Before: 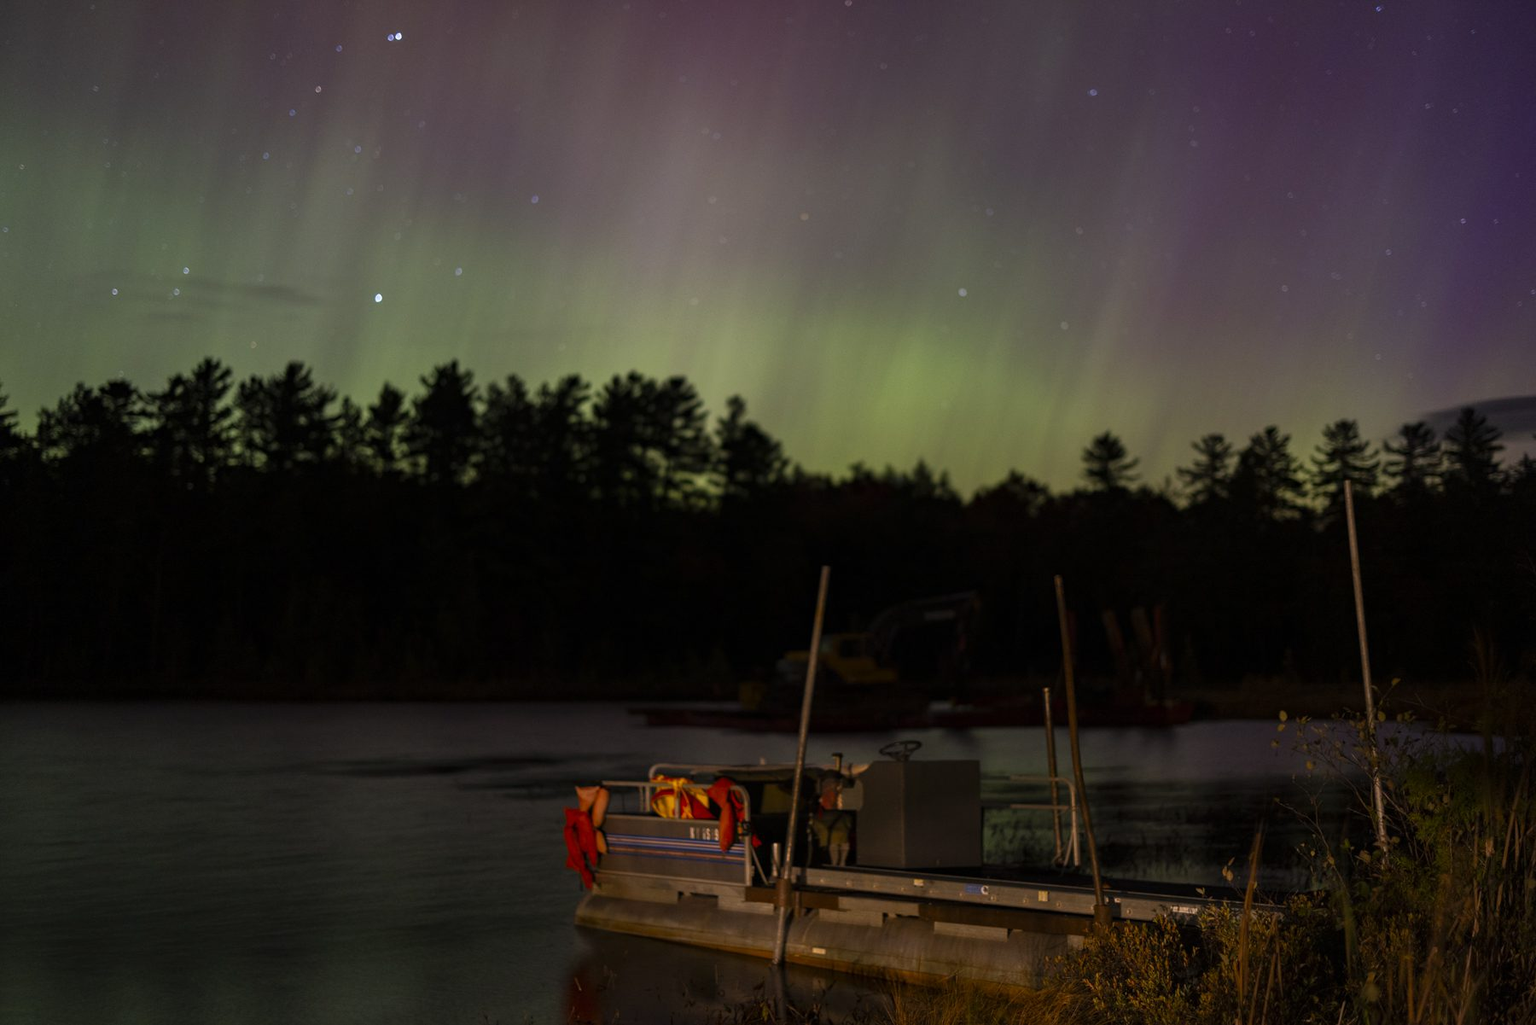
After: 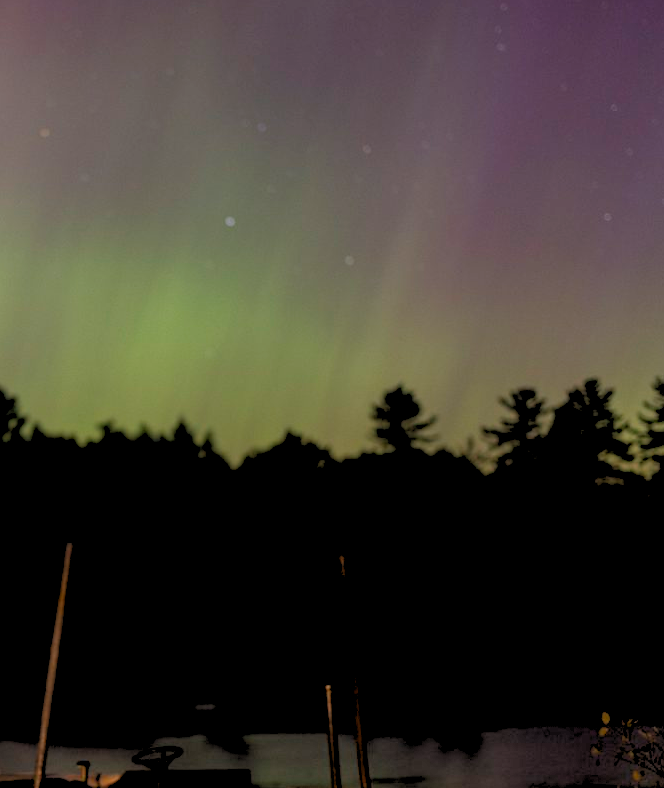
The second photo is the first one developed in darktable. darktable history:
crop and rotate: left 49.936%, top 10.094%, right 13.136%, bottom 24.256%
rgb levels: preserve colors sum RGB, levels [[0.038, 0.433, 0.934], [0, 0.5, 1], [0, 0.5, 1]]
